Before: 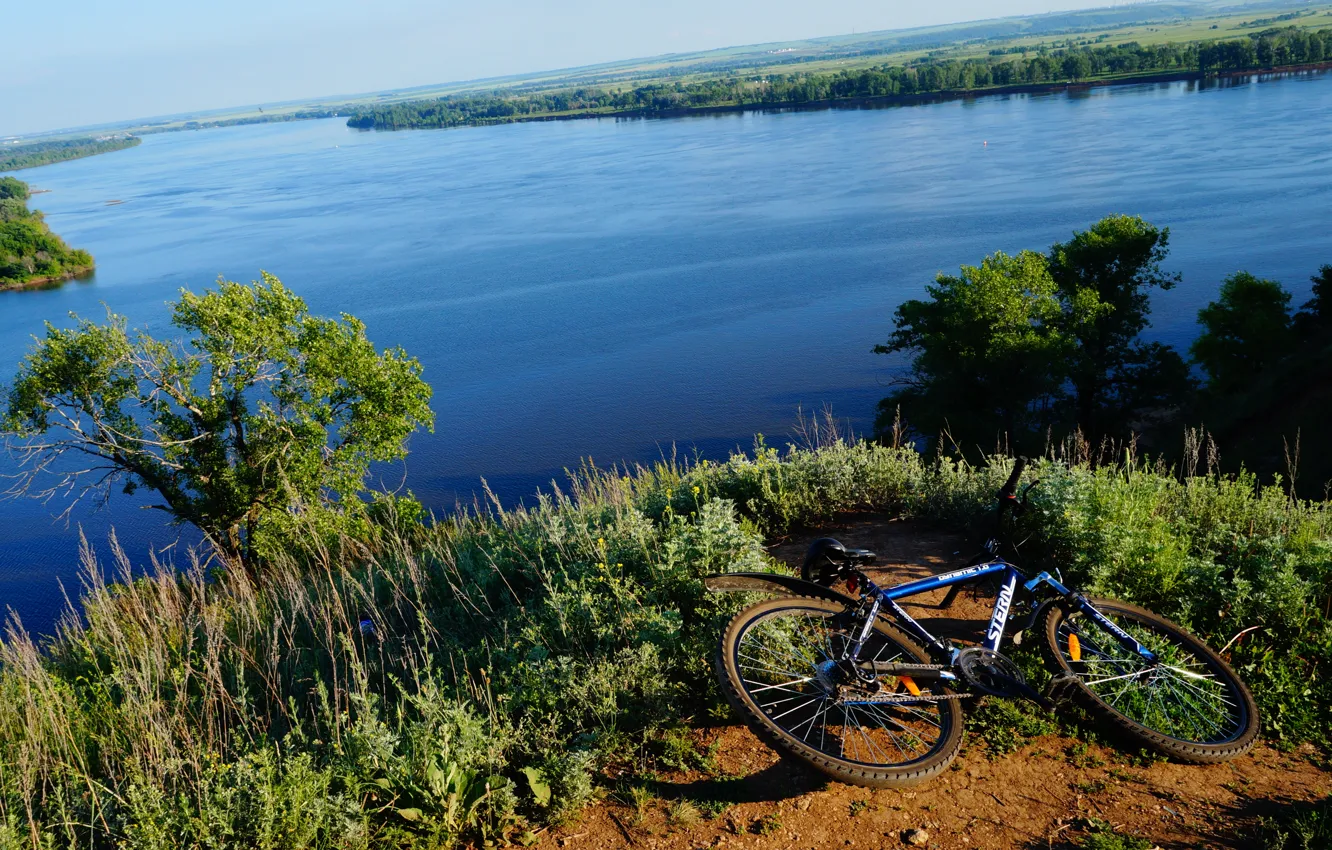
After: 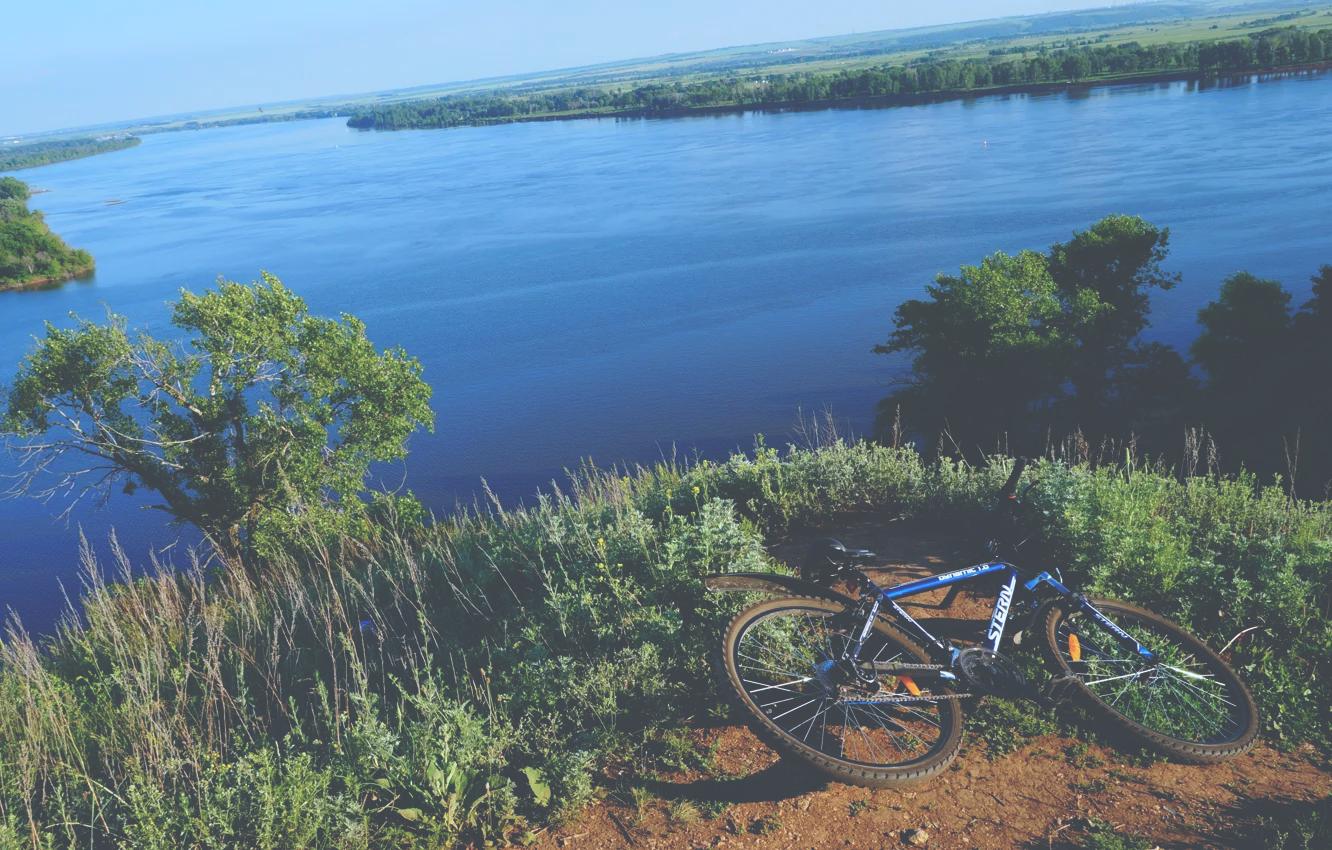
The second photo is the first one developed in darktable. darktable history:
color calibration: illuminant custom, x 0.368, y 0.373, temperature 4347.6 K
exposure: black level correction -0.062, exposure -0.049 EV, compensate highlight preservation false
